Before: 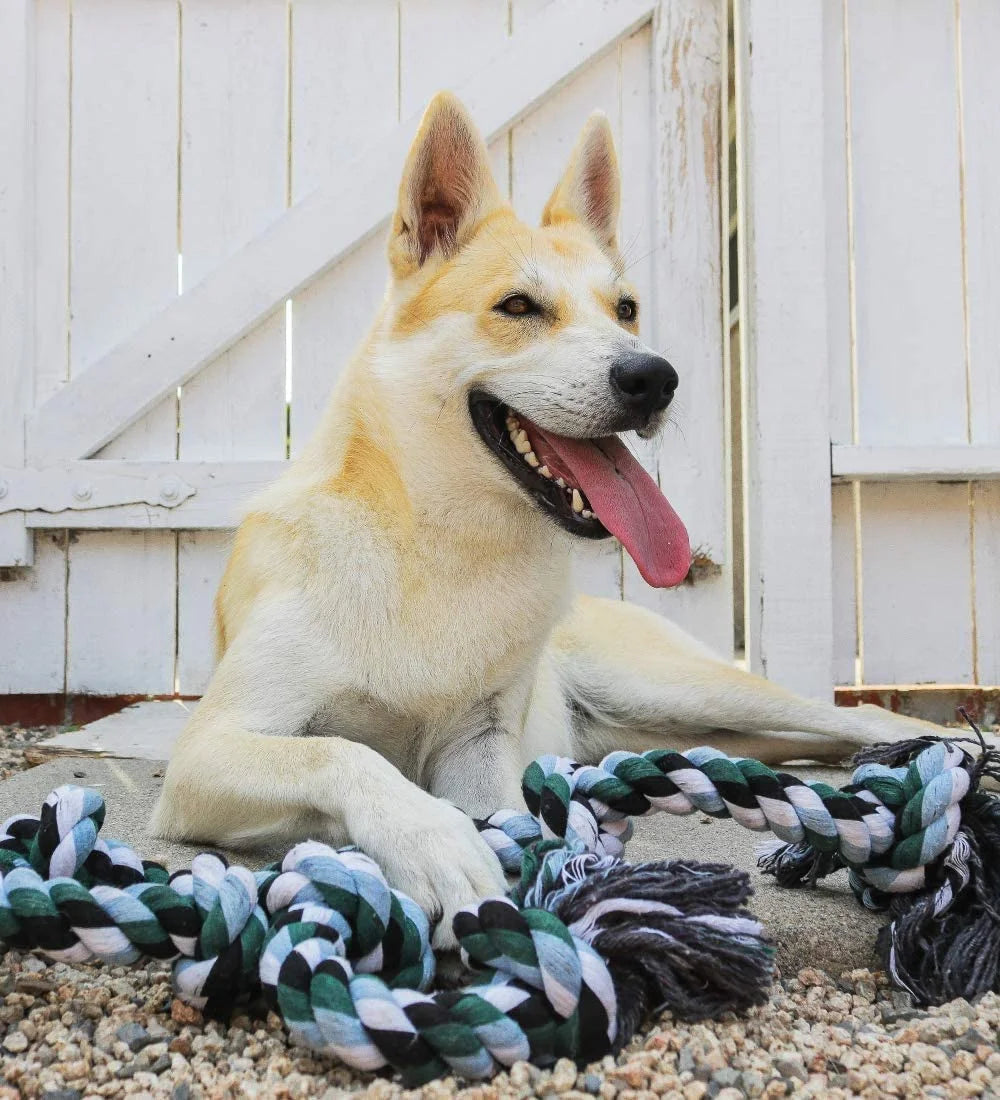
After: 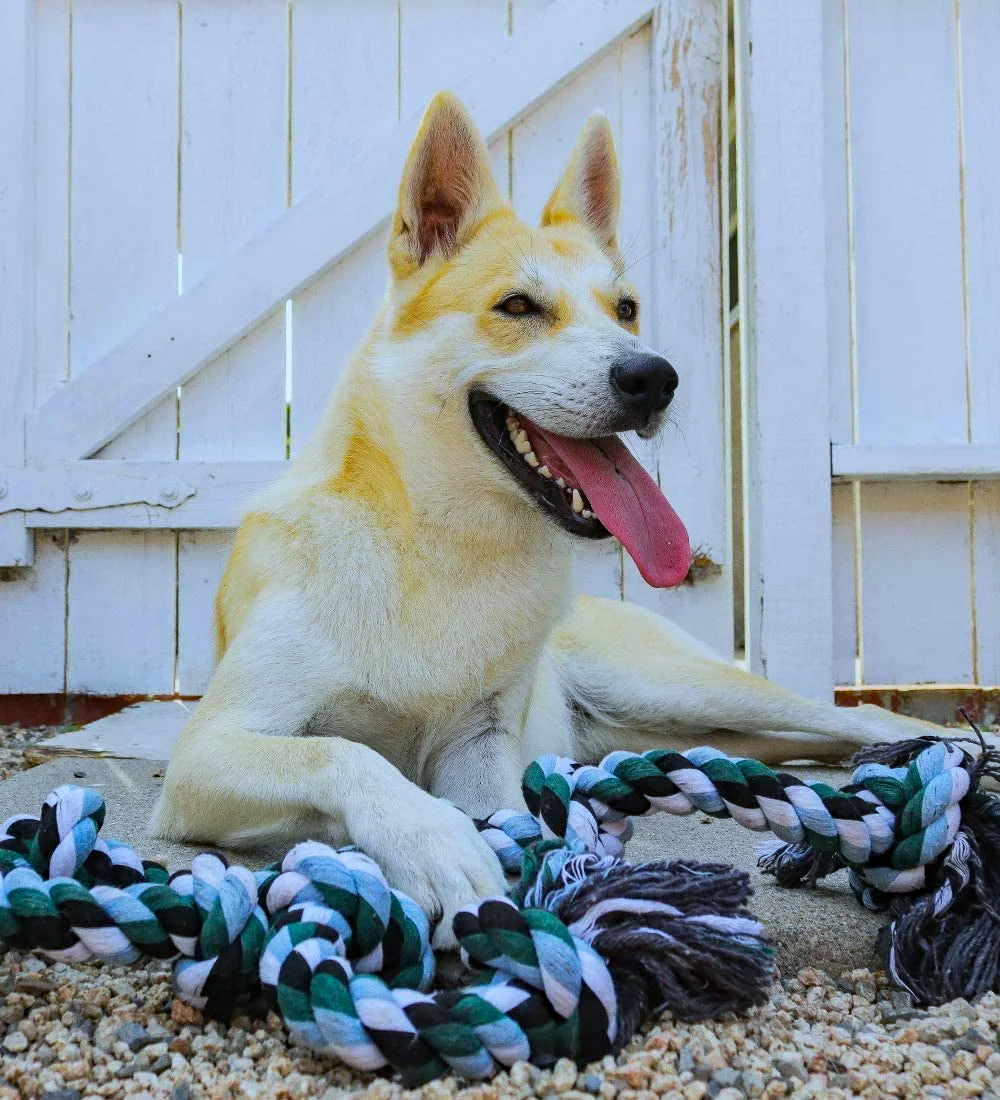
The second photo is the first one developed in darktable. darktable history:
white balance: red 0.924, blue 1.095
color balance rgb: perceptual saturation grading › global saturation 20%, global vibrance 20%
exposure: exposure -0.21 EV, compensate highlight preservation false
haze removal: compatibility mode true, adaptive false
